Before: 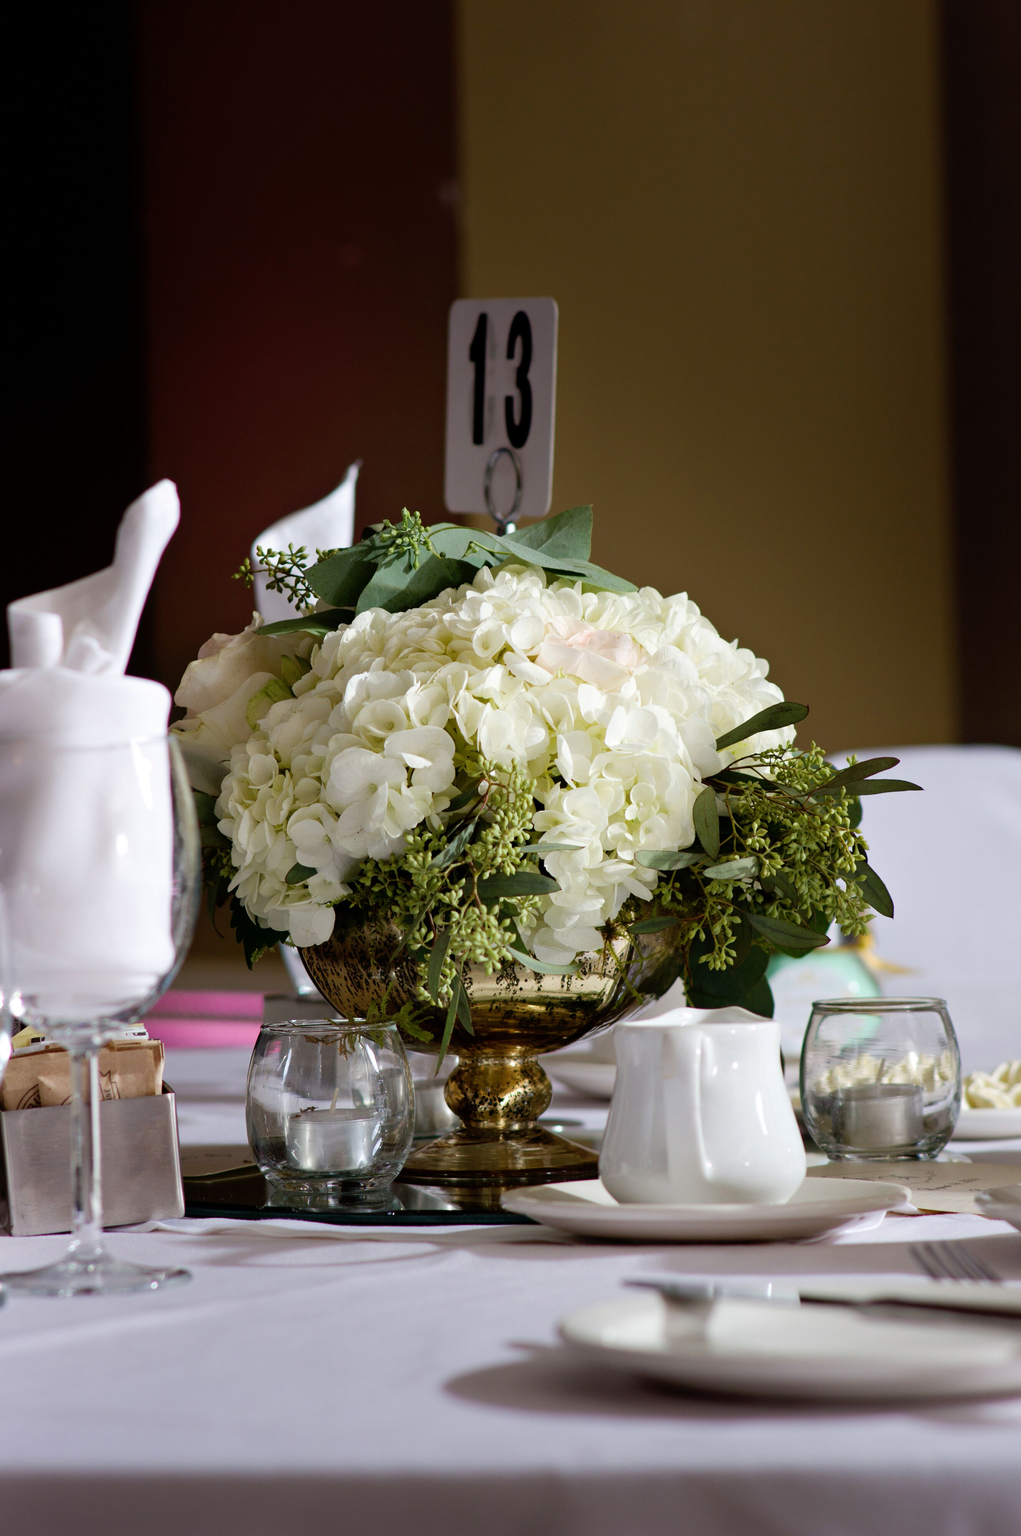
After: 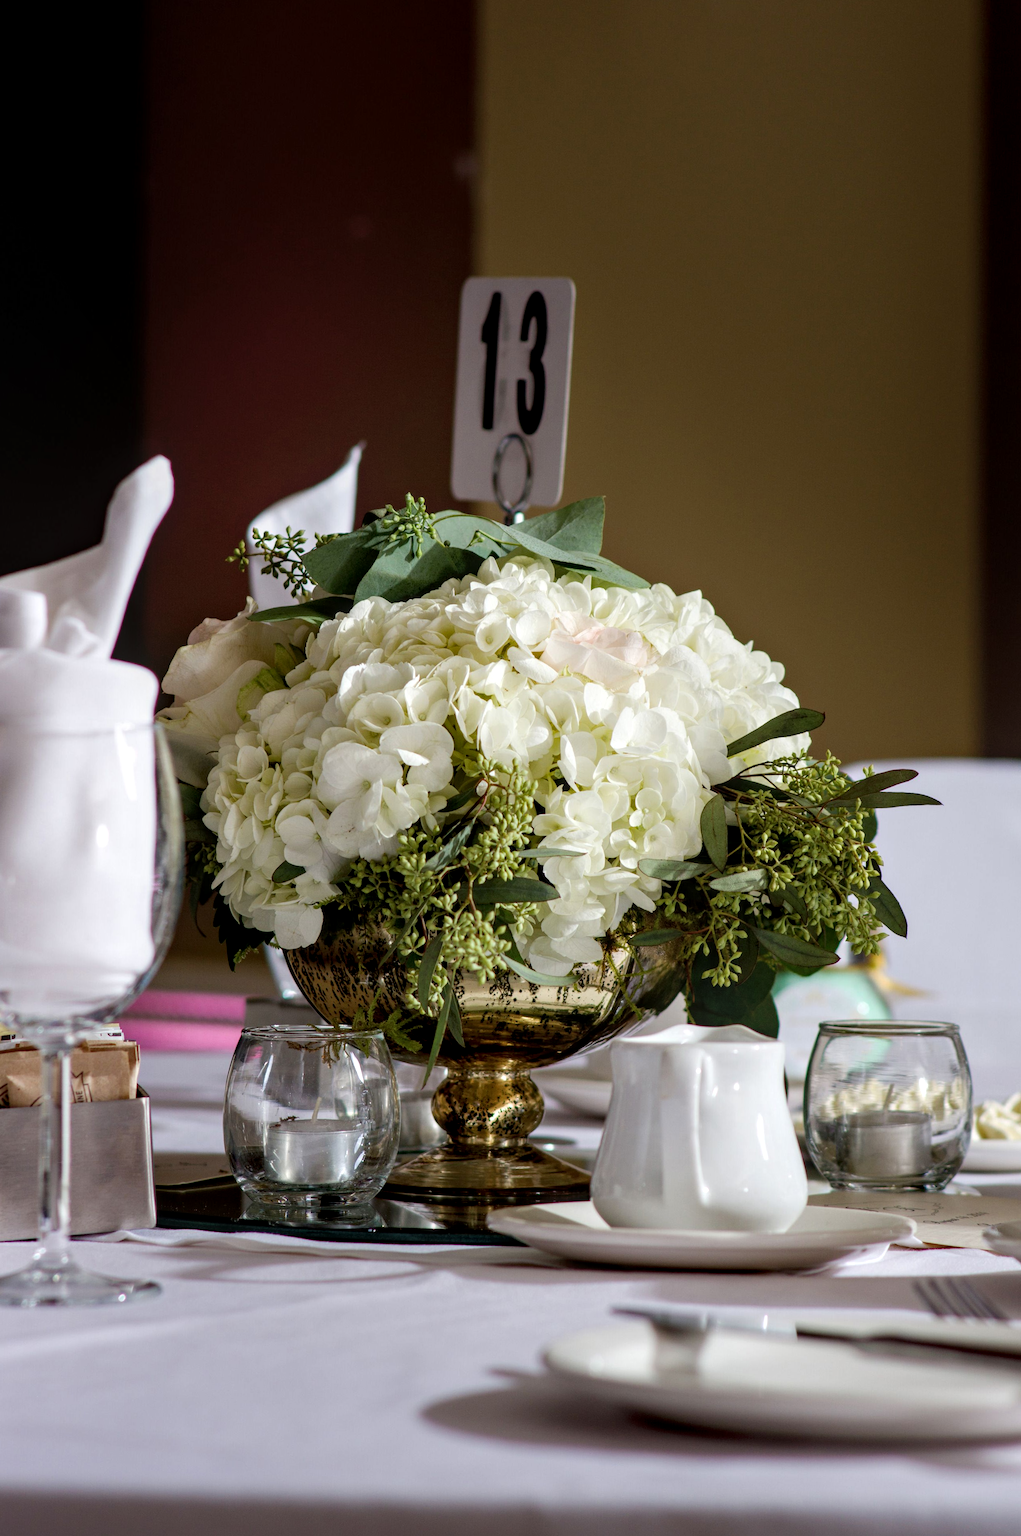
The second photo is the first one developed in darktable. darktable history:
local contrast: detail 130%
crop and rotate: angle -1.76°
